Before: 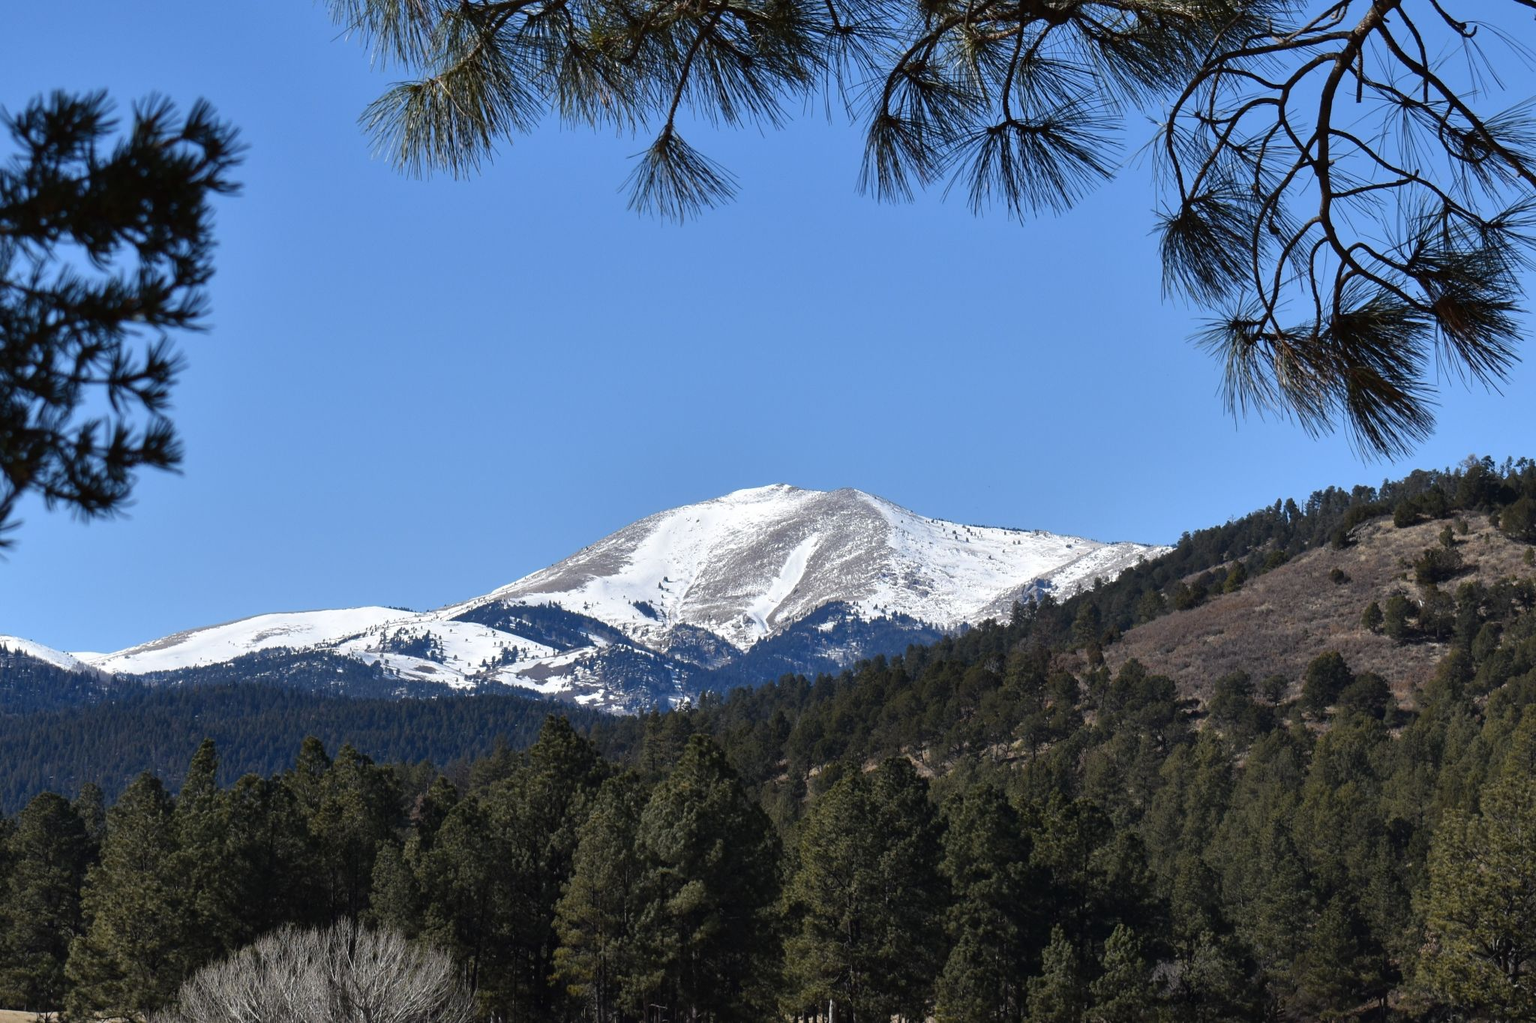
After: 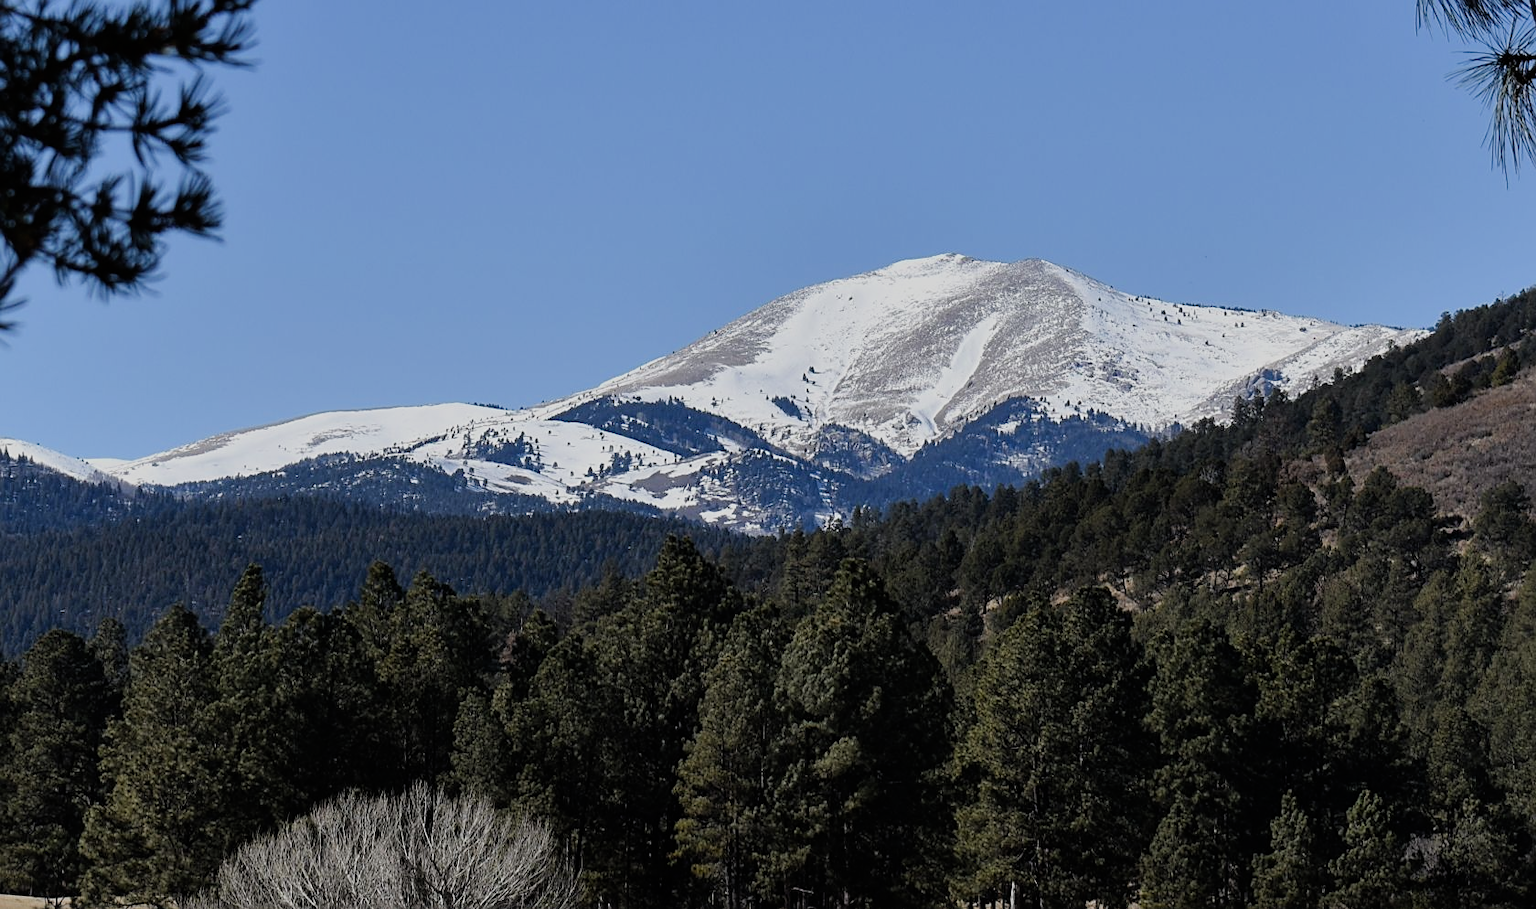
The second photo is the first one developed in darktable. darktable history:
filmic rgb: black relative exposure -7.65 EV, white relative exposure 4.56 EV, hardness 3.61, iterations of high-quality reconstruction 0
sharpen: amount 0.49
crop: top 27.038%, right 17.966%
